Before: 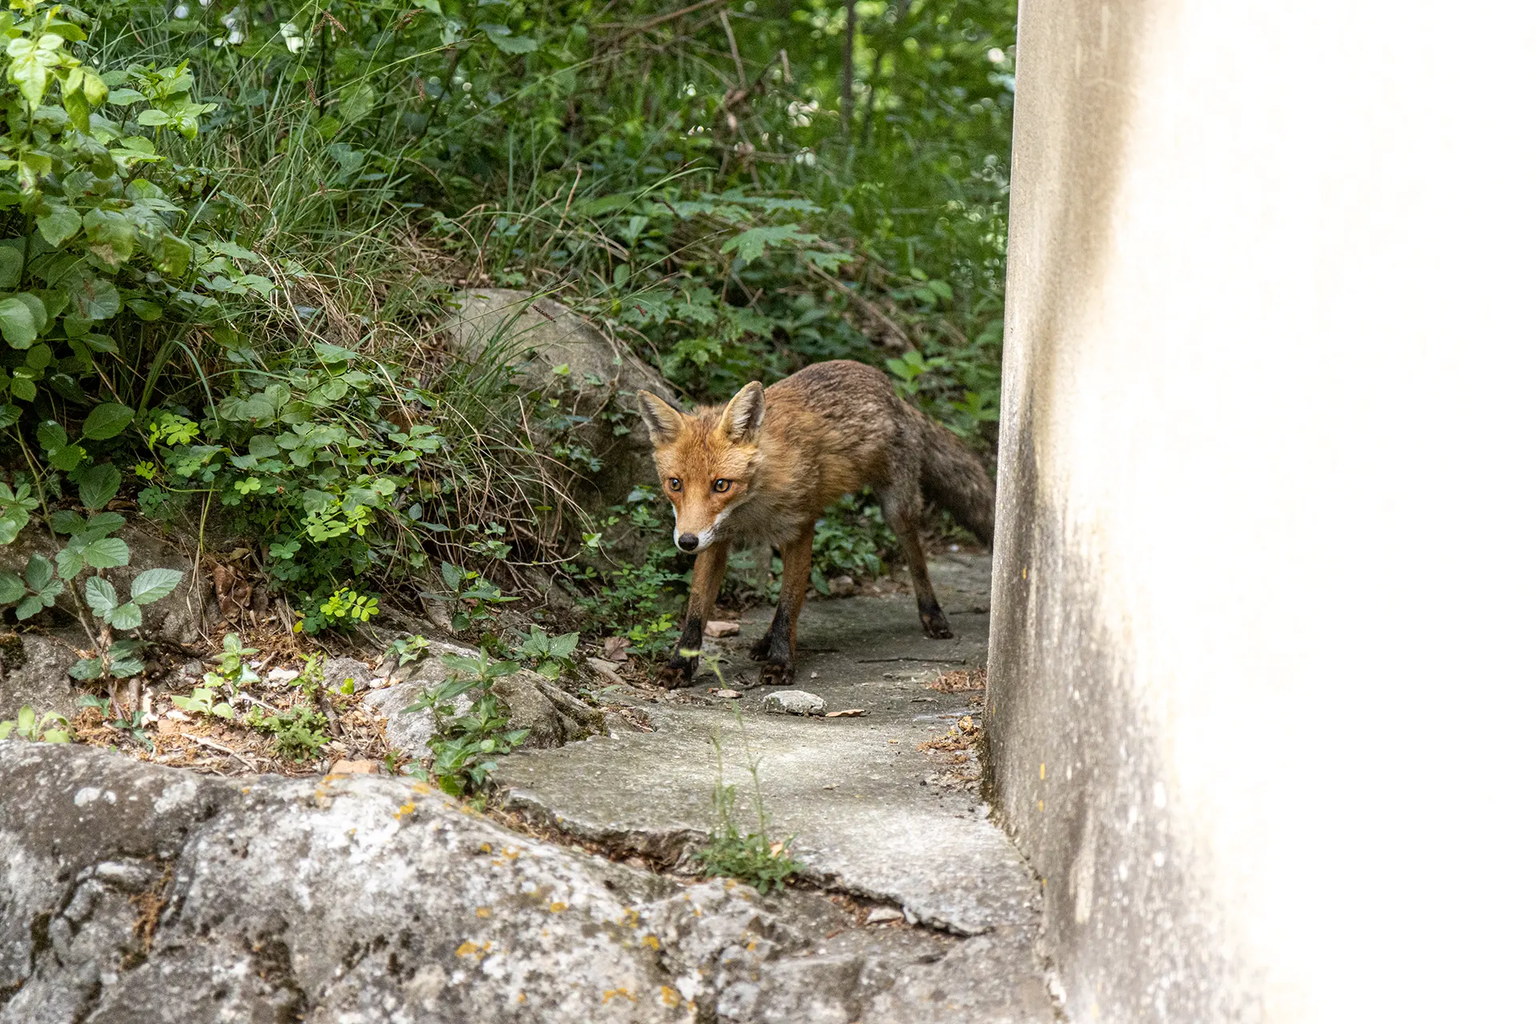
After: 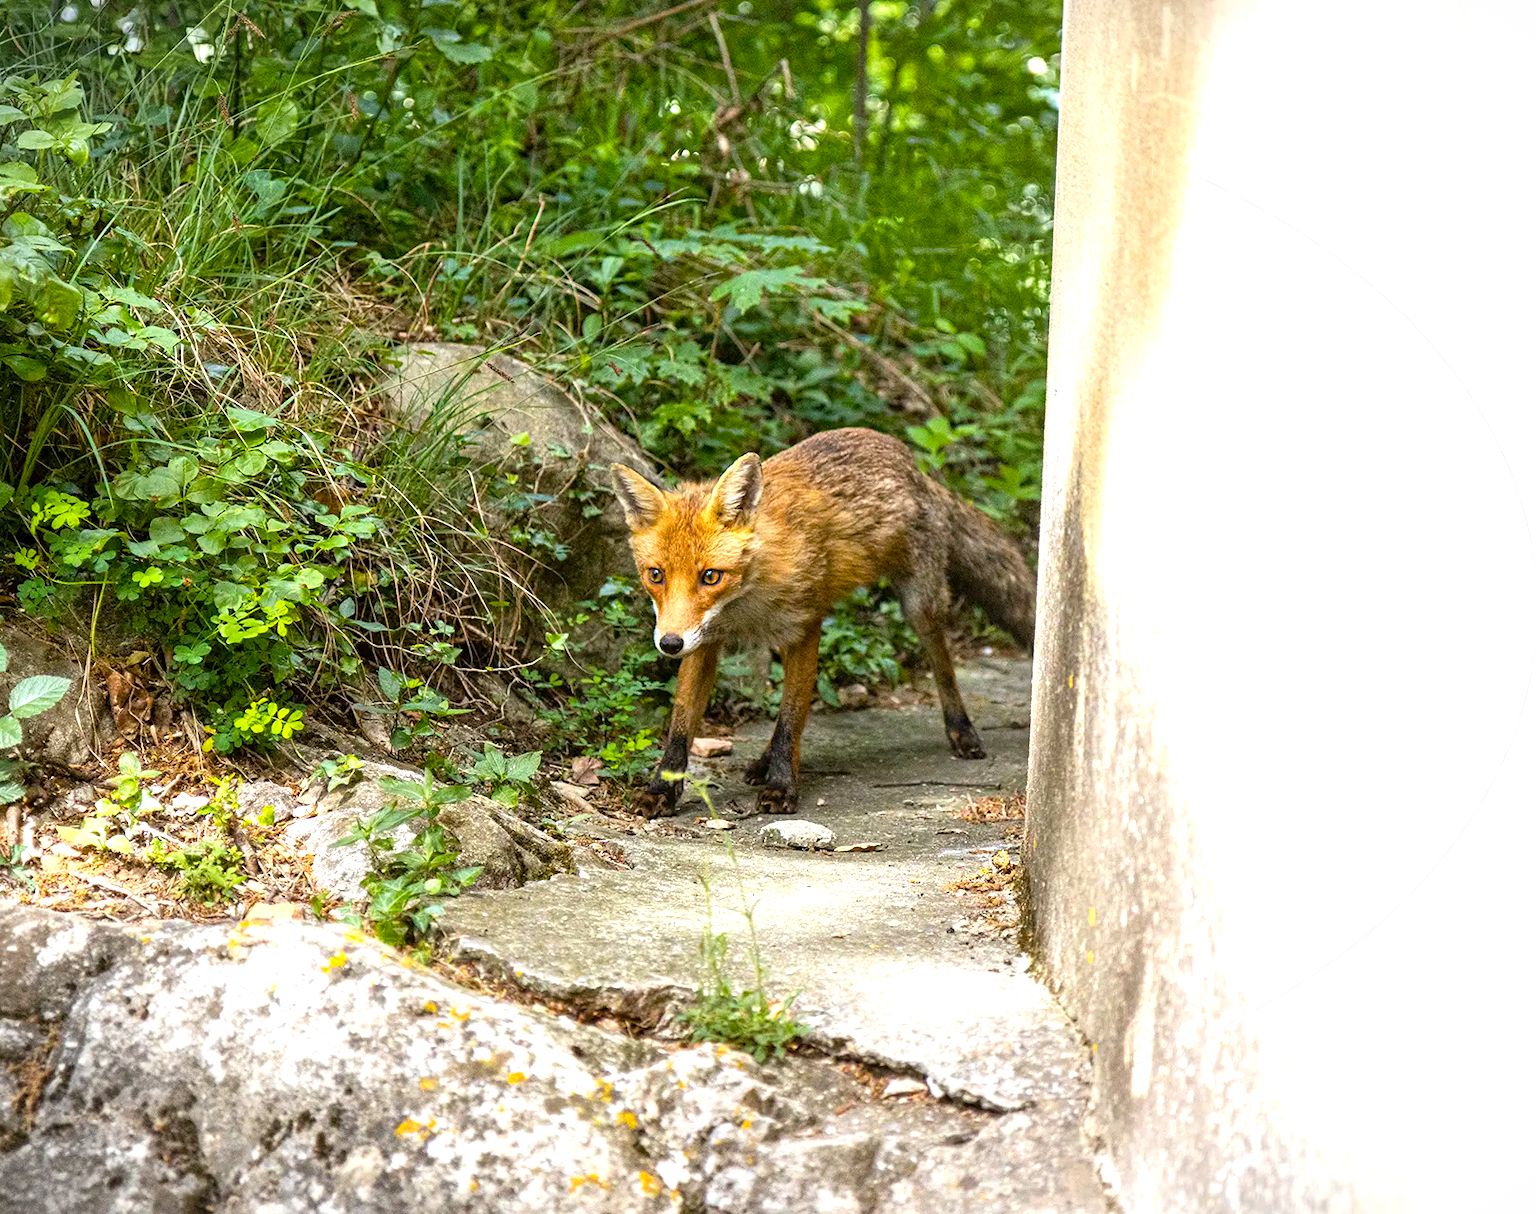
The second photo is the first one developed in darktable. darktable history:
exposure: exposure 0.74 EV, compensate highlight preservation false
crop: left 8.026%, right 7.374%
vignetting: fall-off start 100%, brightness -0.406, saturation -0.3, width/height ratio 1.324, dithering 8-bit output, unbound false
color balance rgb: perceptual saturation grading › global saturation 30%, global vibrance 20%
